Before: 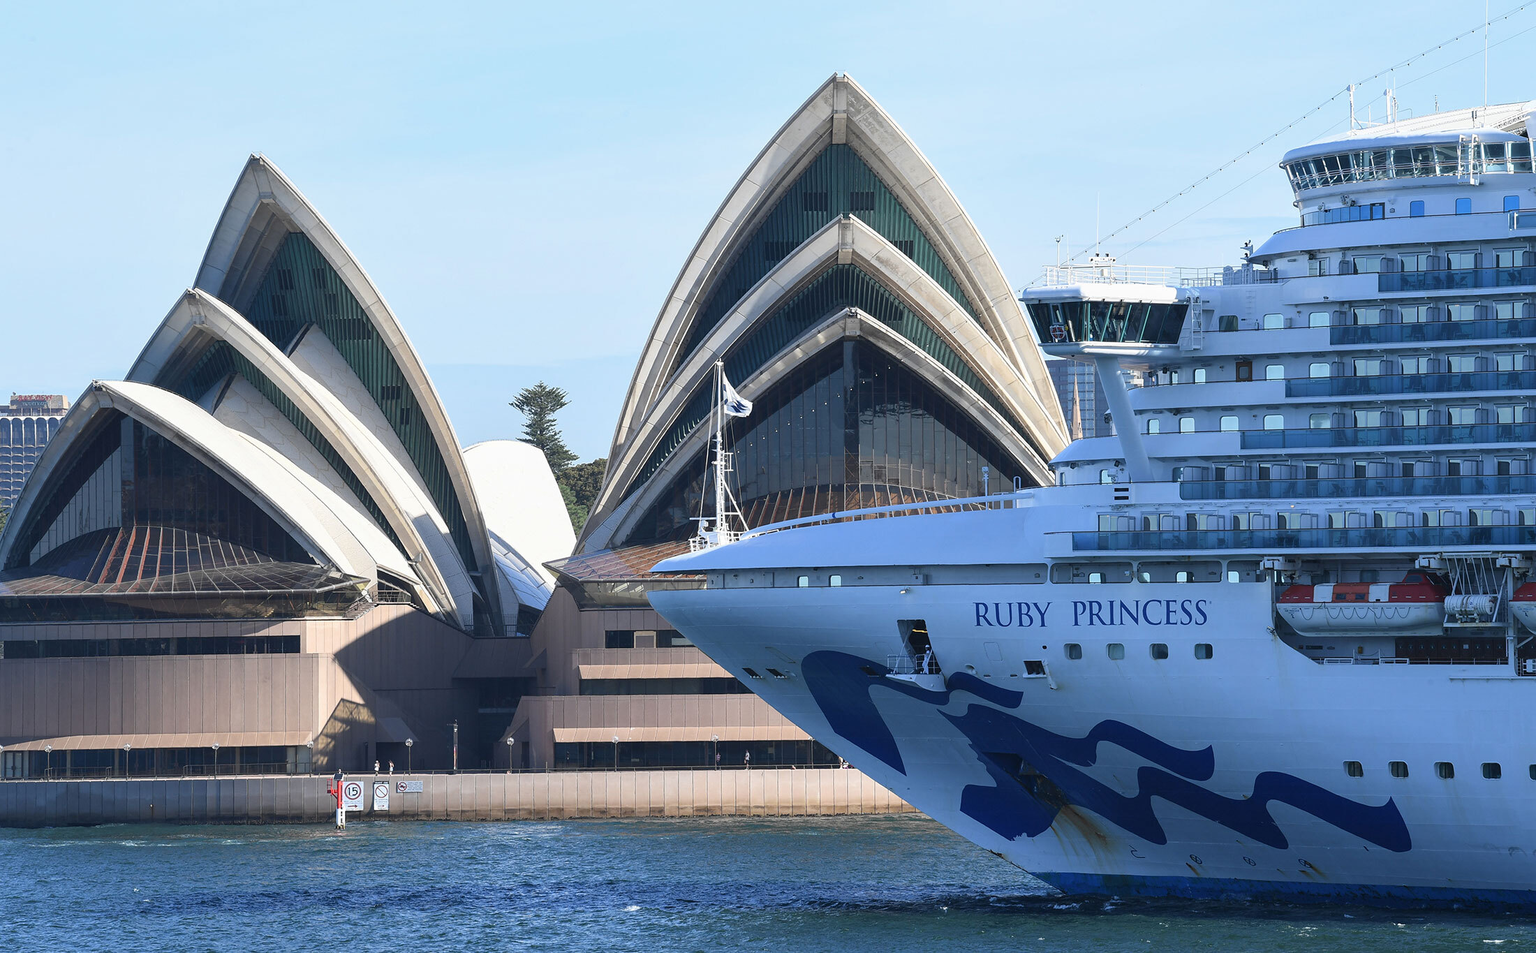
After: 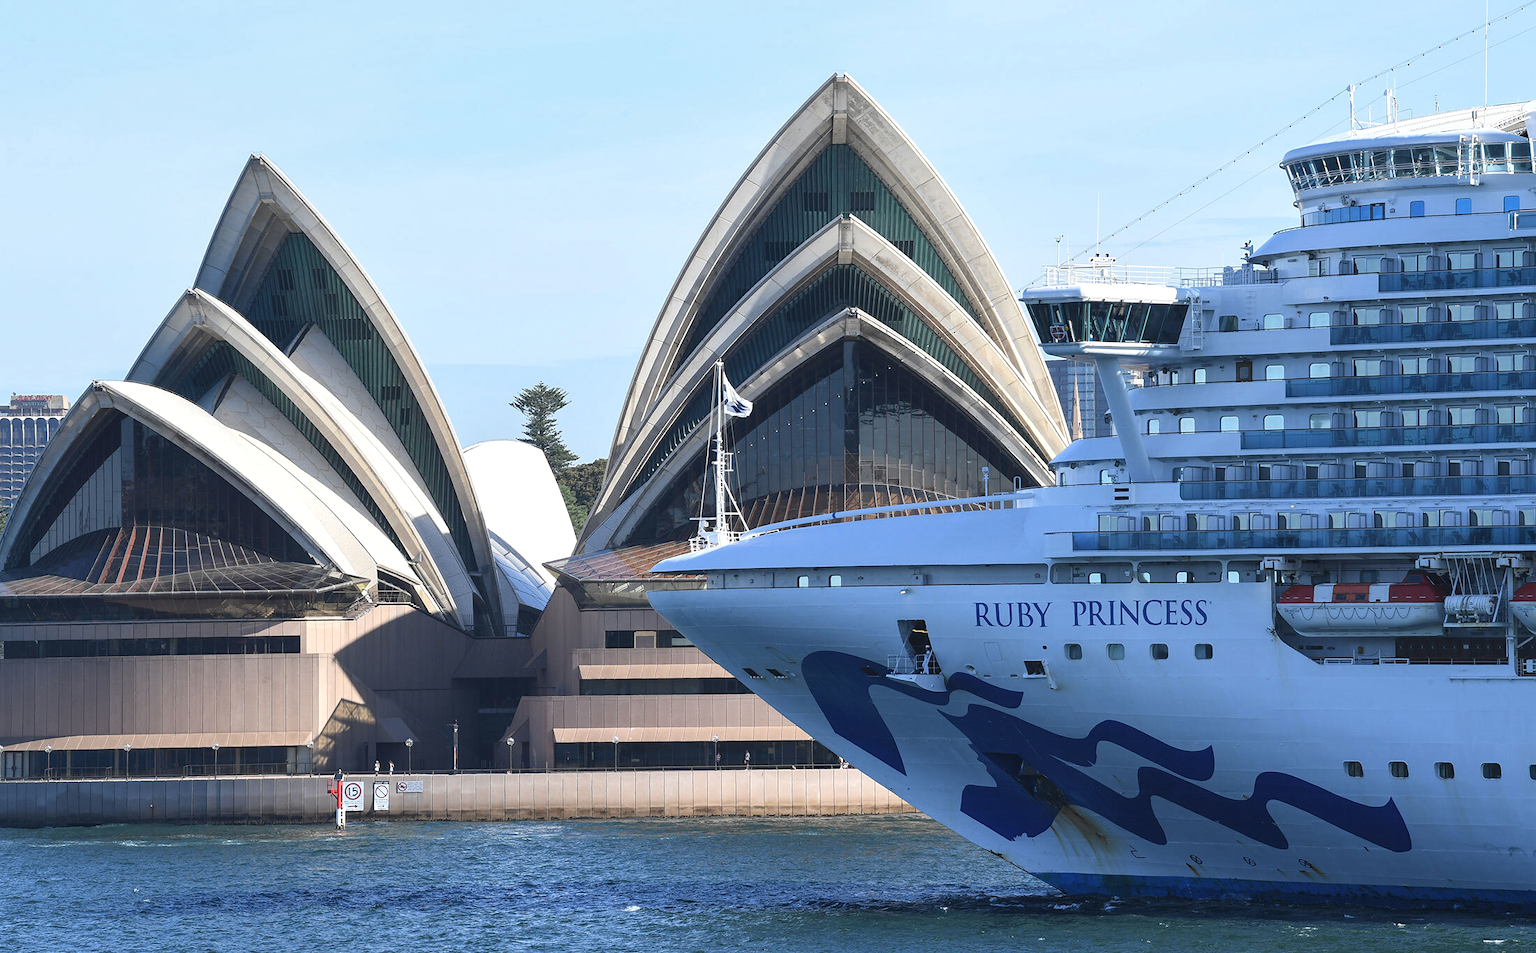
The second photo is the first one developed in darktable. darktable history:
exposure: black level correction -0.003, exposure 0.046 EV, compensate exposure bias true, compensate highlight preservation false
local contrast: highlights 104%, shadows 101%, detail 119%, midtone range 0.2
